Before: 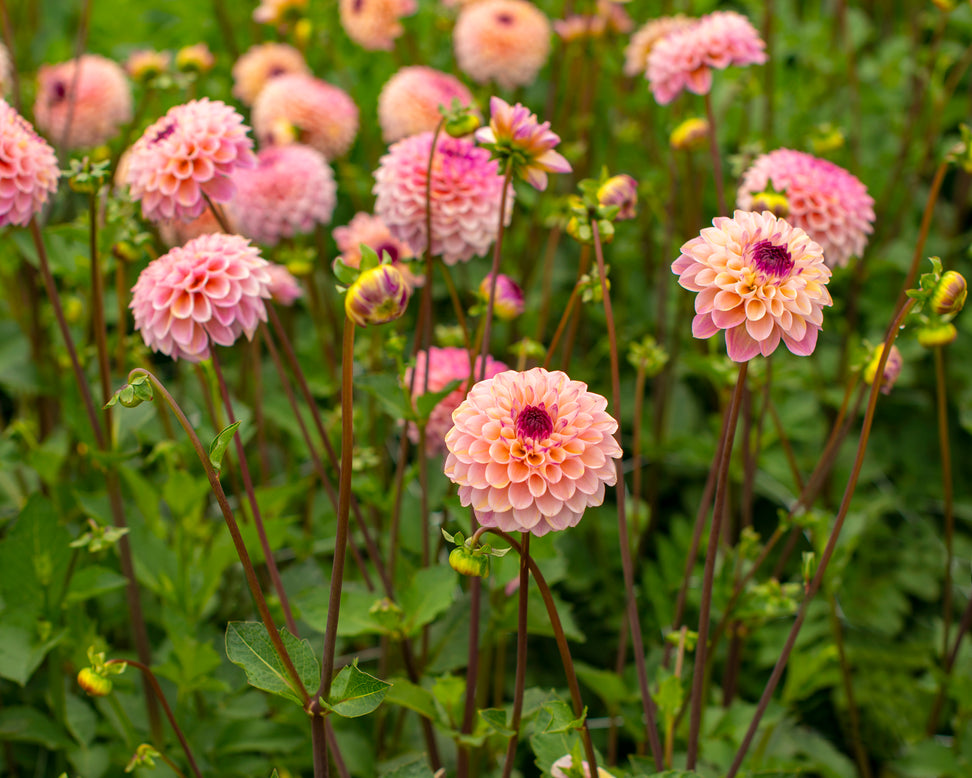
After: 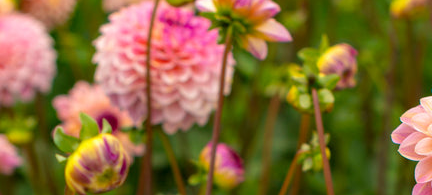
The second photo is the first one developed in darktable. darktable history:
crop: left 28.839%, top 16.841%, right 26.675%, bottom 57.996%
